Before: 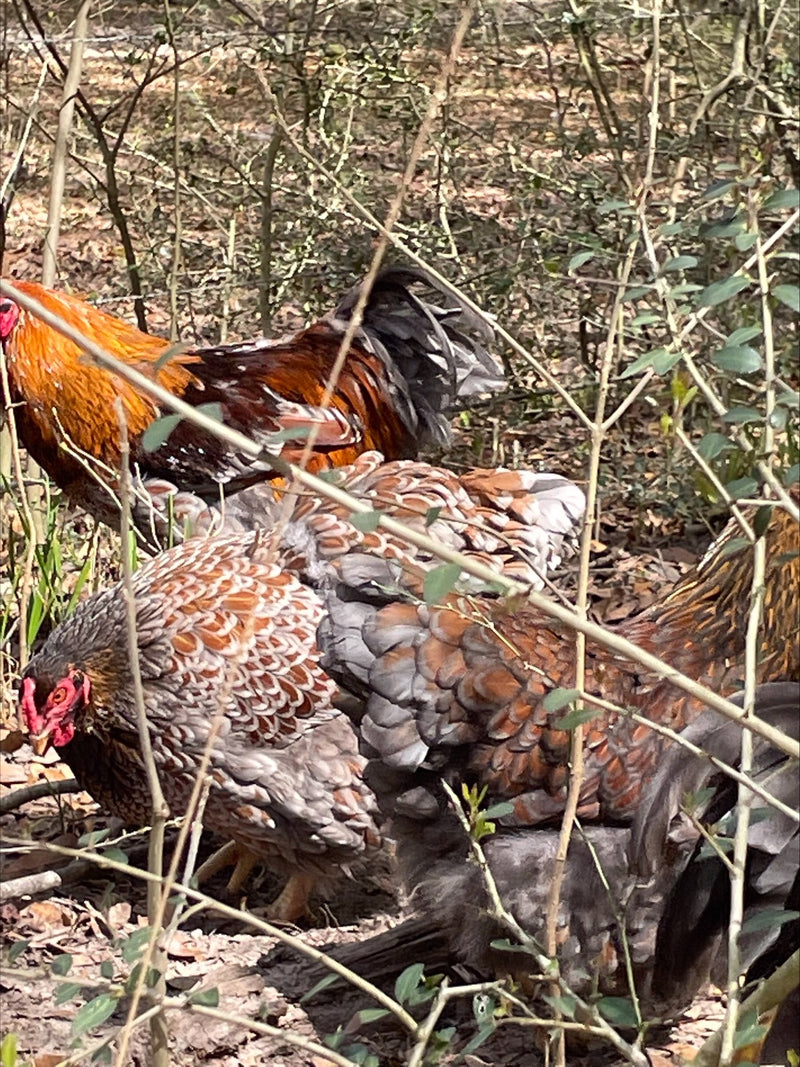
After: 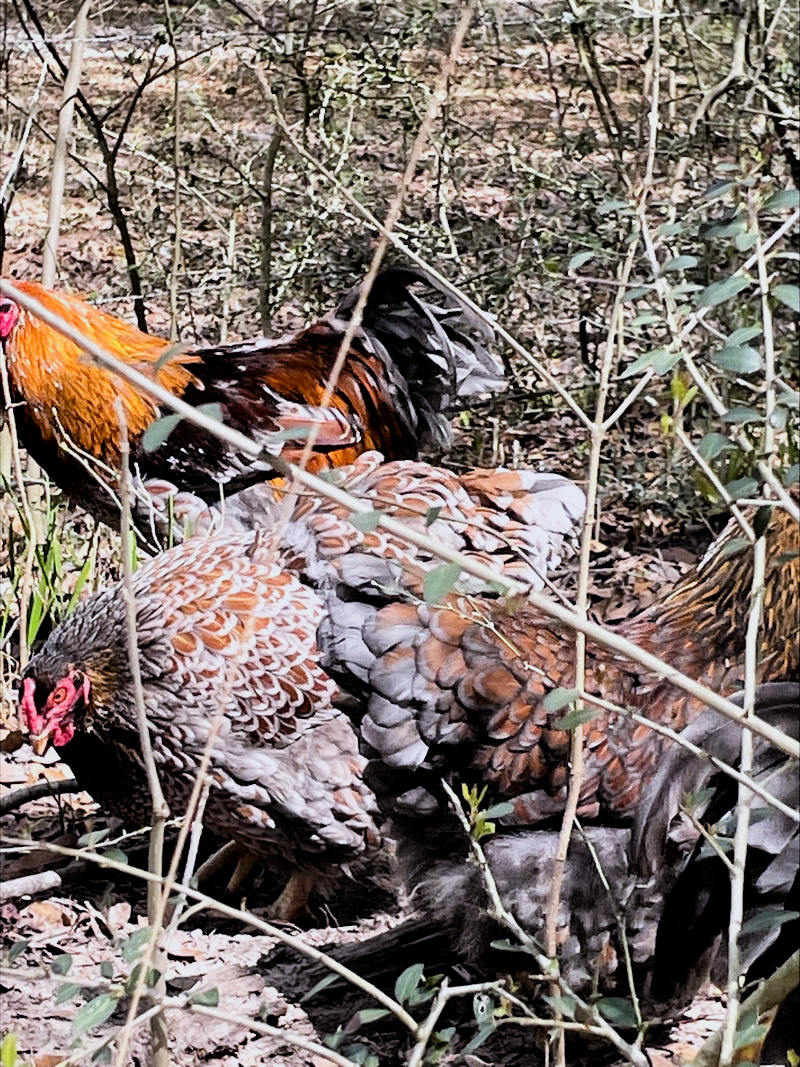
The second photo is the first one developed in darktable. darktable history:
white balance: red 0.967, blue 1.119, emerald 0.756
filmic rgb: black relative exposure -5 EV, hardness 2.88, contrast 1.4, highlights saturation mix -20%
exposure: black level correction 0.001, exposure 0.191 EV, compensate highlight preservation false
